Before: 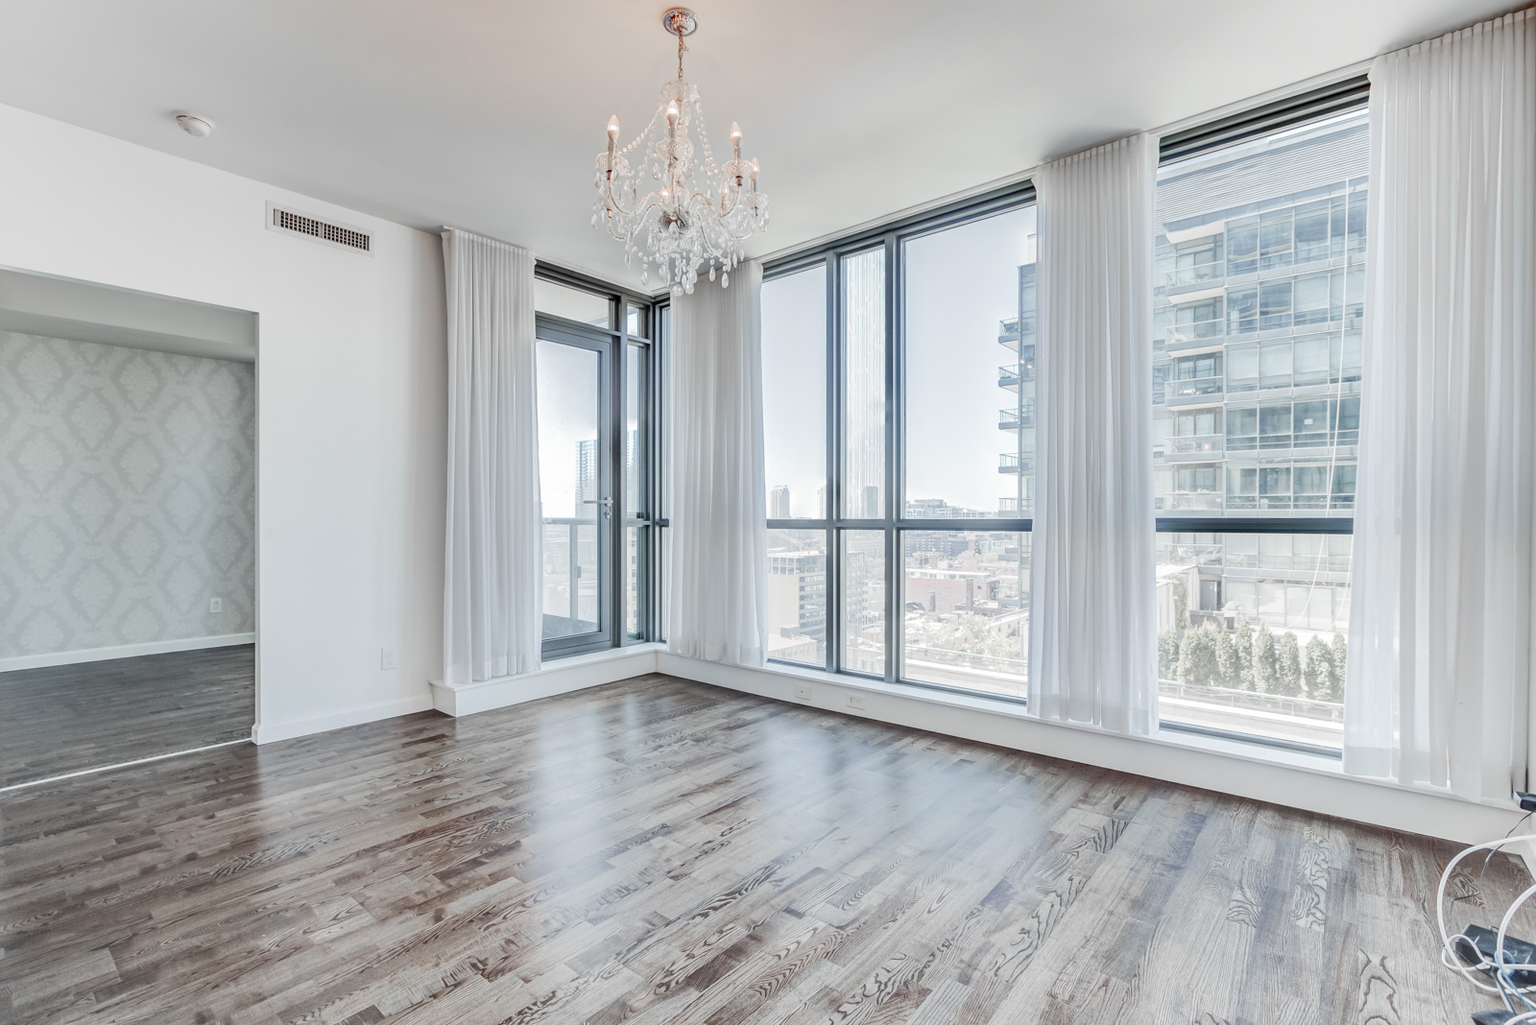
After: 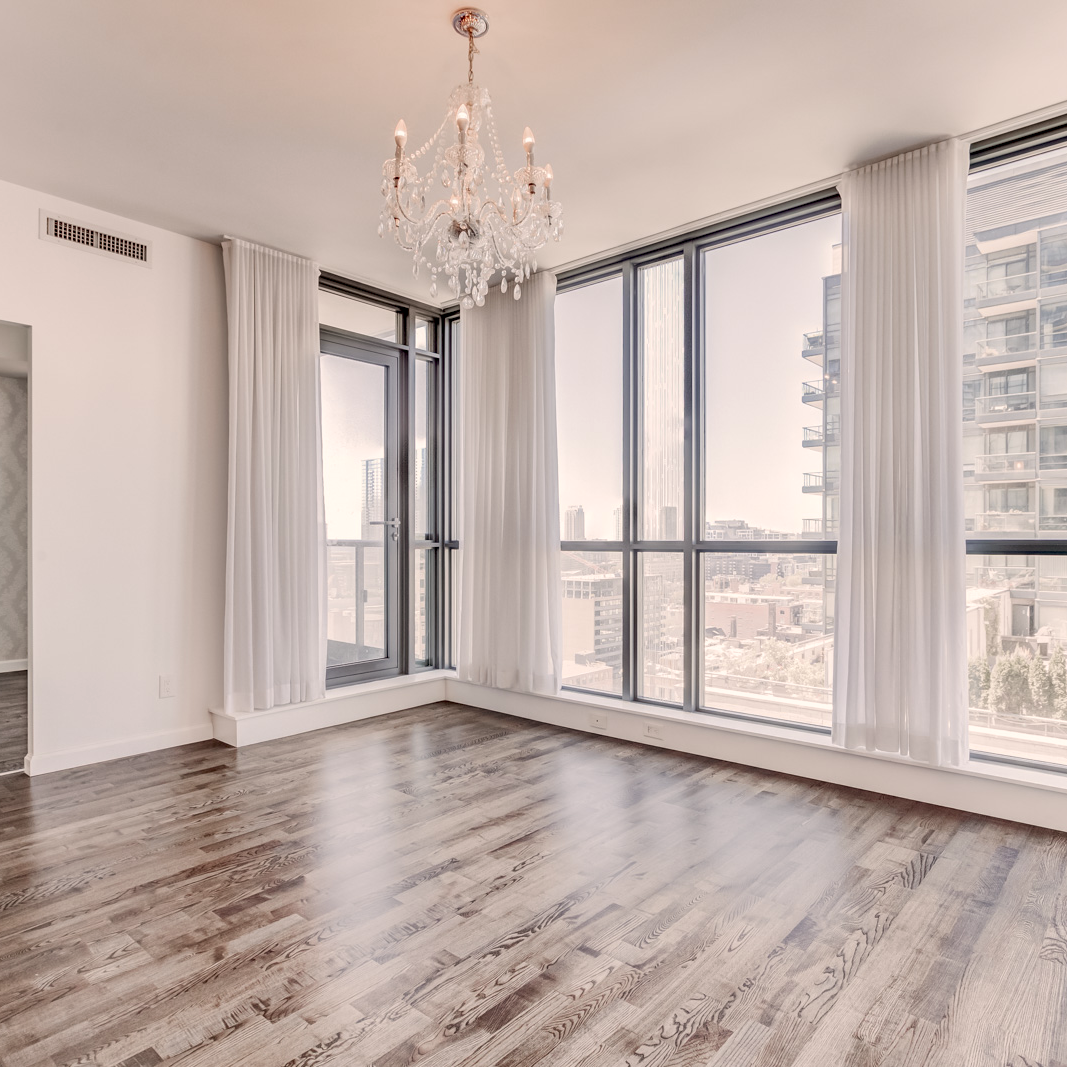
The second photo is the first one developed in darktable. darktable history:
crop and rotate: left 14.981%, right 18.31%
exposure: black level correction 0.013, compensate highlight preservation false
color correction: highlights a* 6.56, highlights b* 7.68, shadows a* 6.41, shadows b* 7.29, saturation 0.9
